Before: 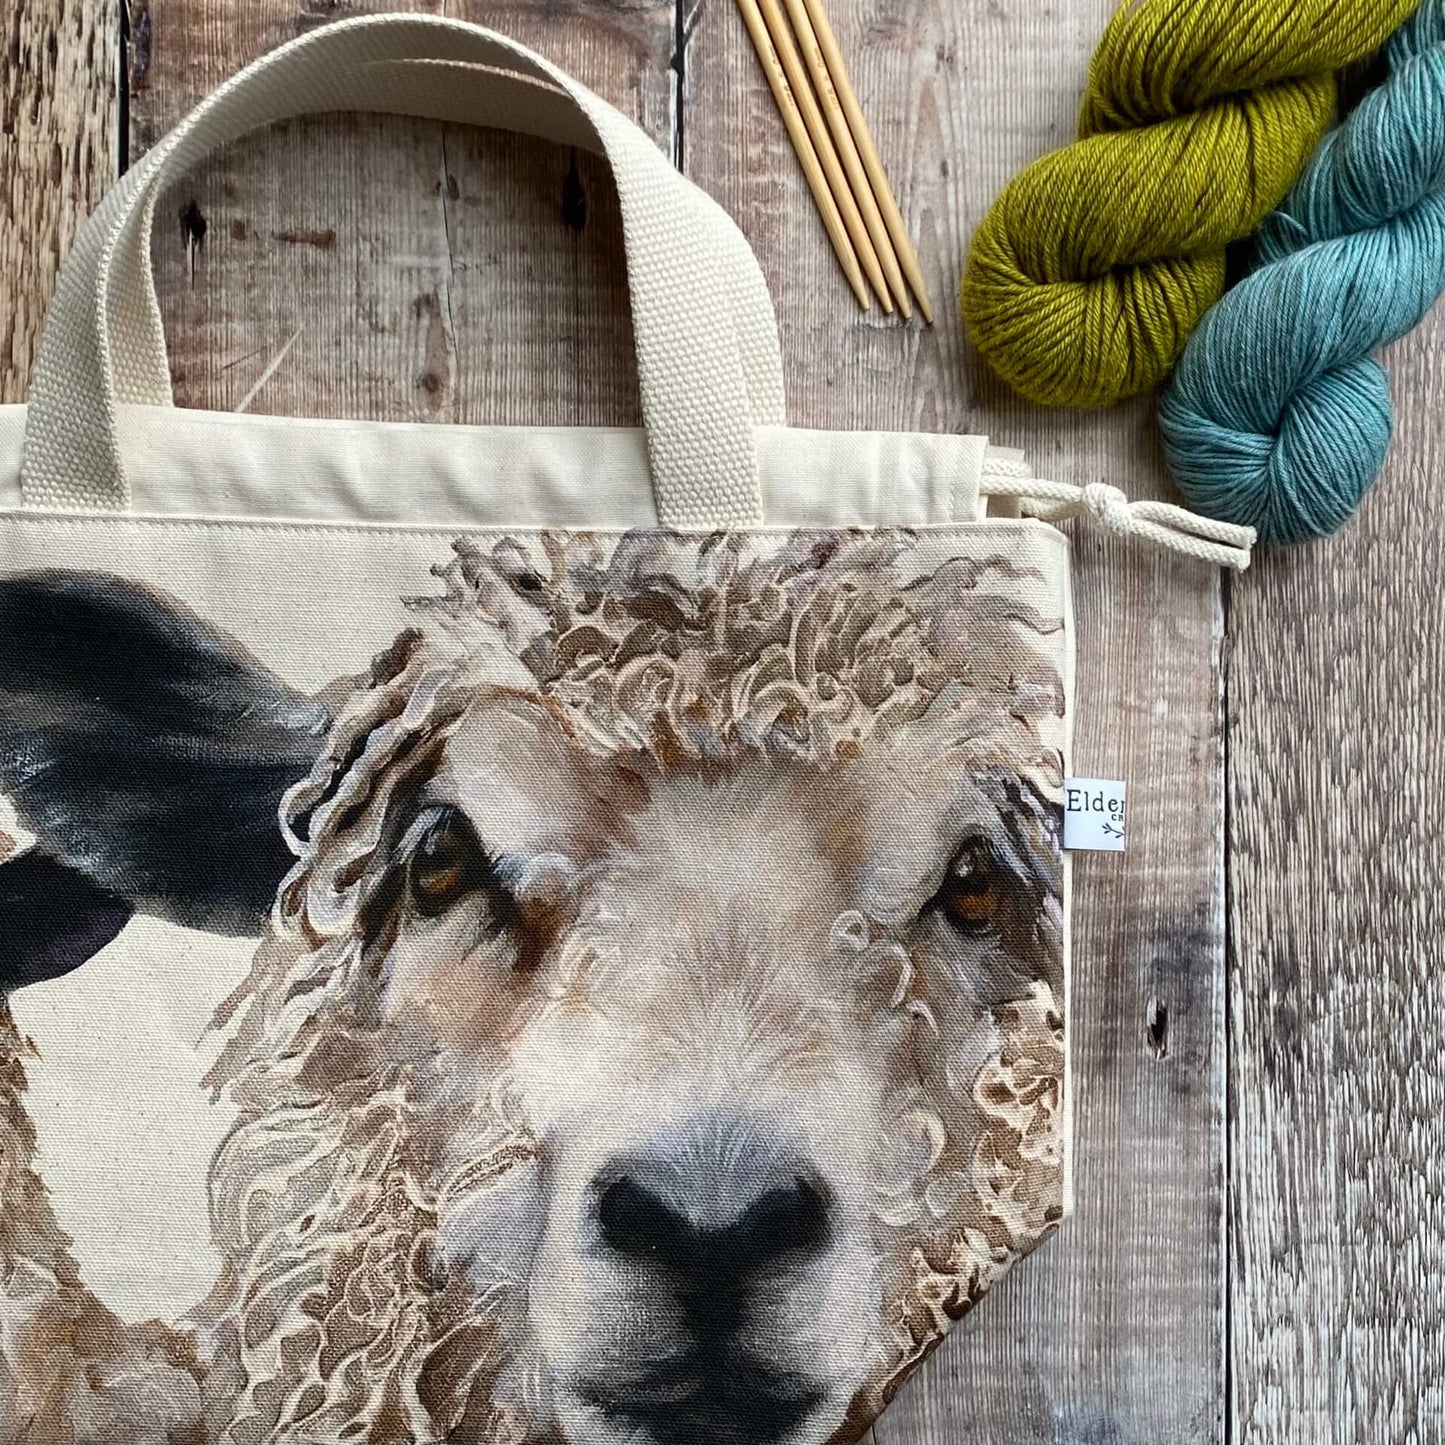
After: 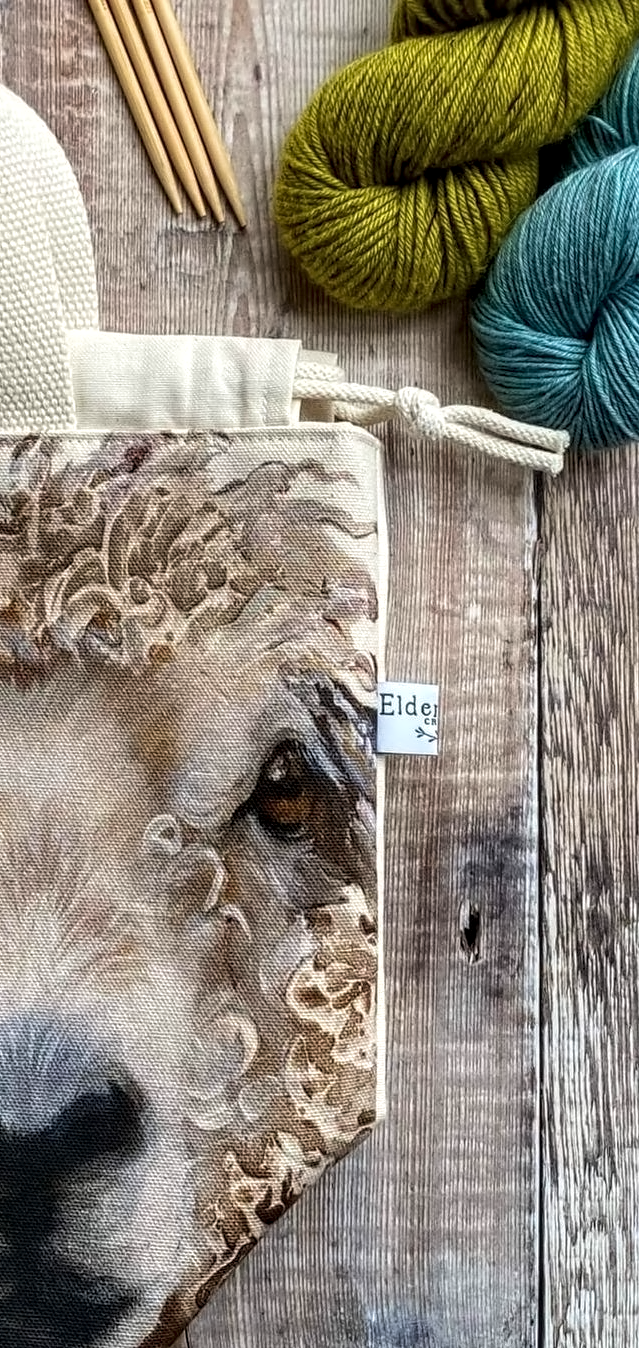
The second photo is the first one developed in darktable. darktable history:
contrast equalizer: y [[0.5 ×4, 0.525, 0.667], [0.5 ×6], [0.5 ×6], [0 ×4, 0.042, 0], [0, 0, 0.004, 0.1, 0.191, 0.131]]
crop: left 47.585%, top 6.708%, right 8.017%
local contrast: detail 130%
velvia: on, module defaults
